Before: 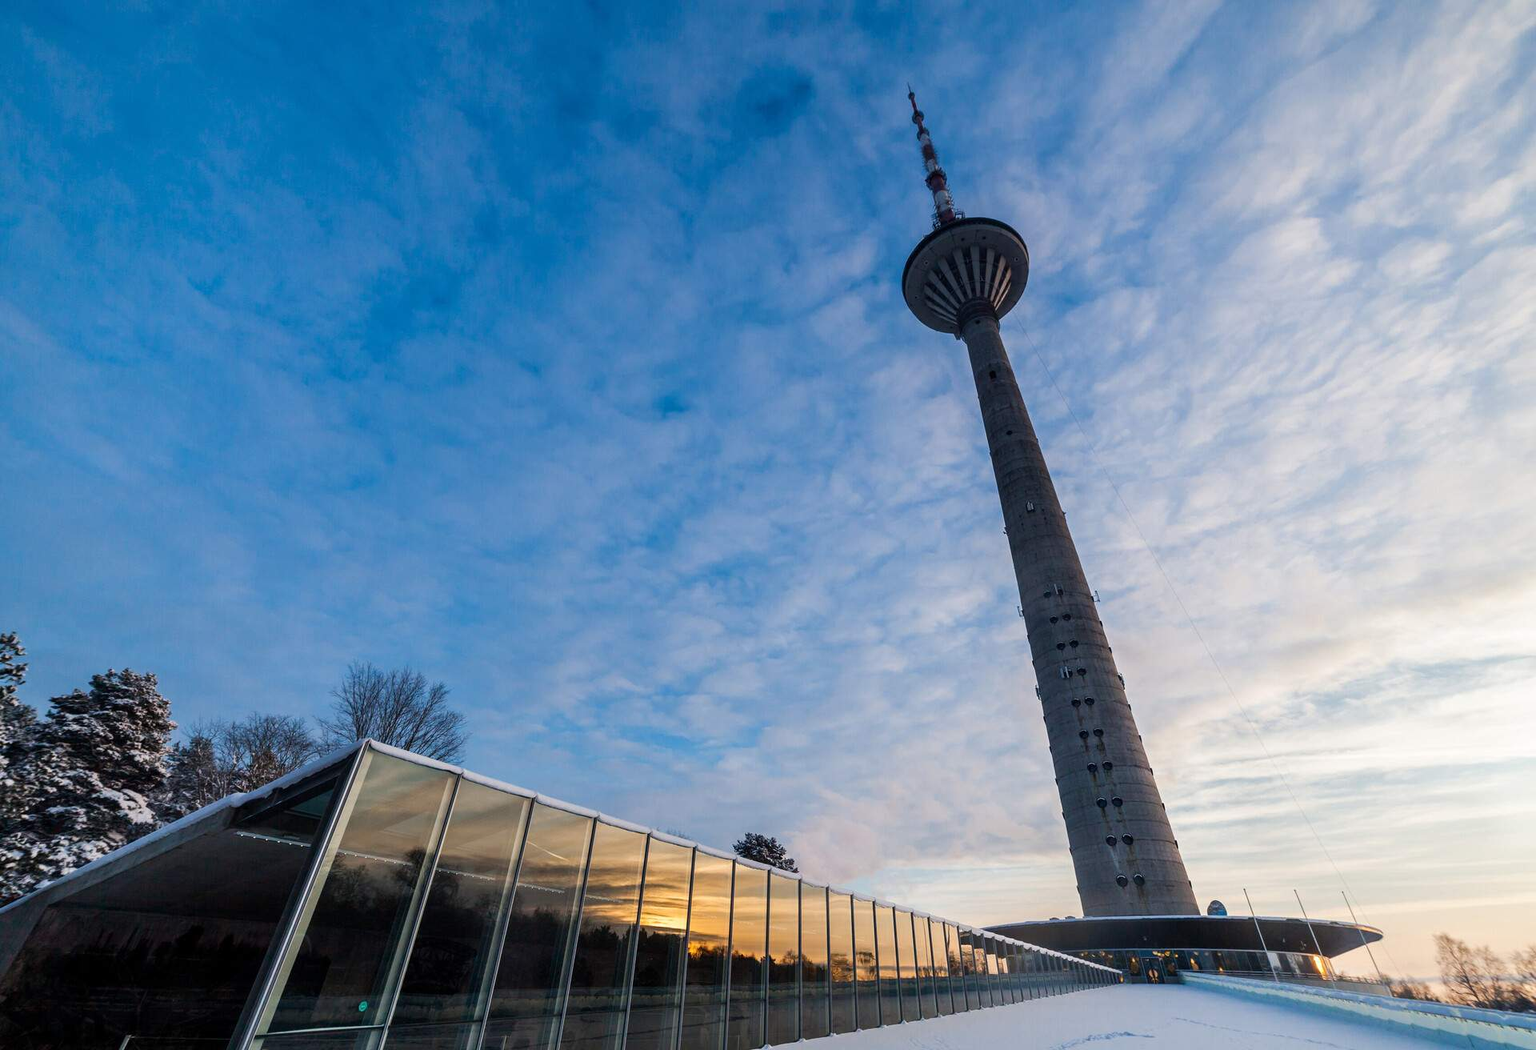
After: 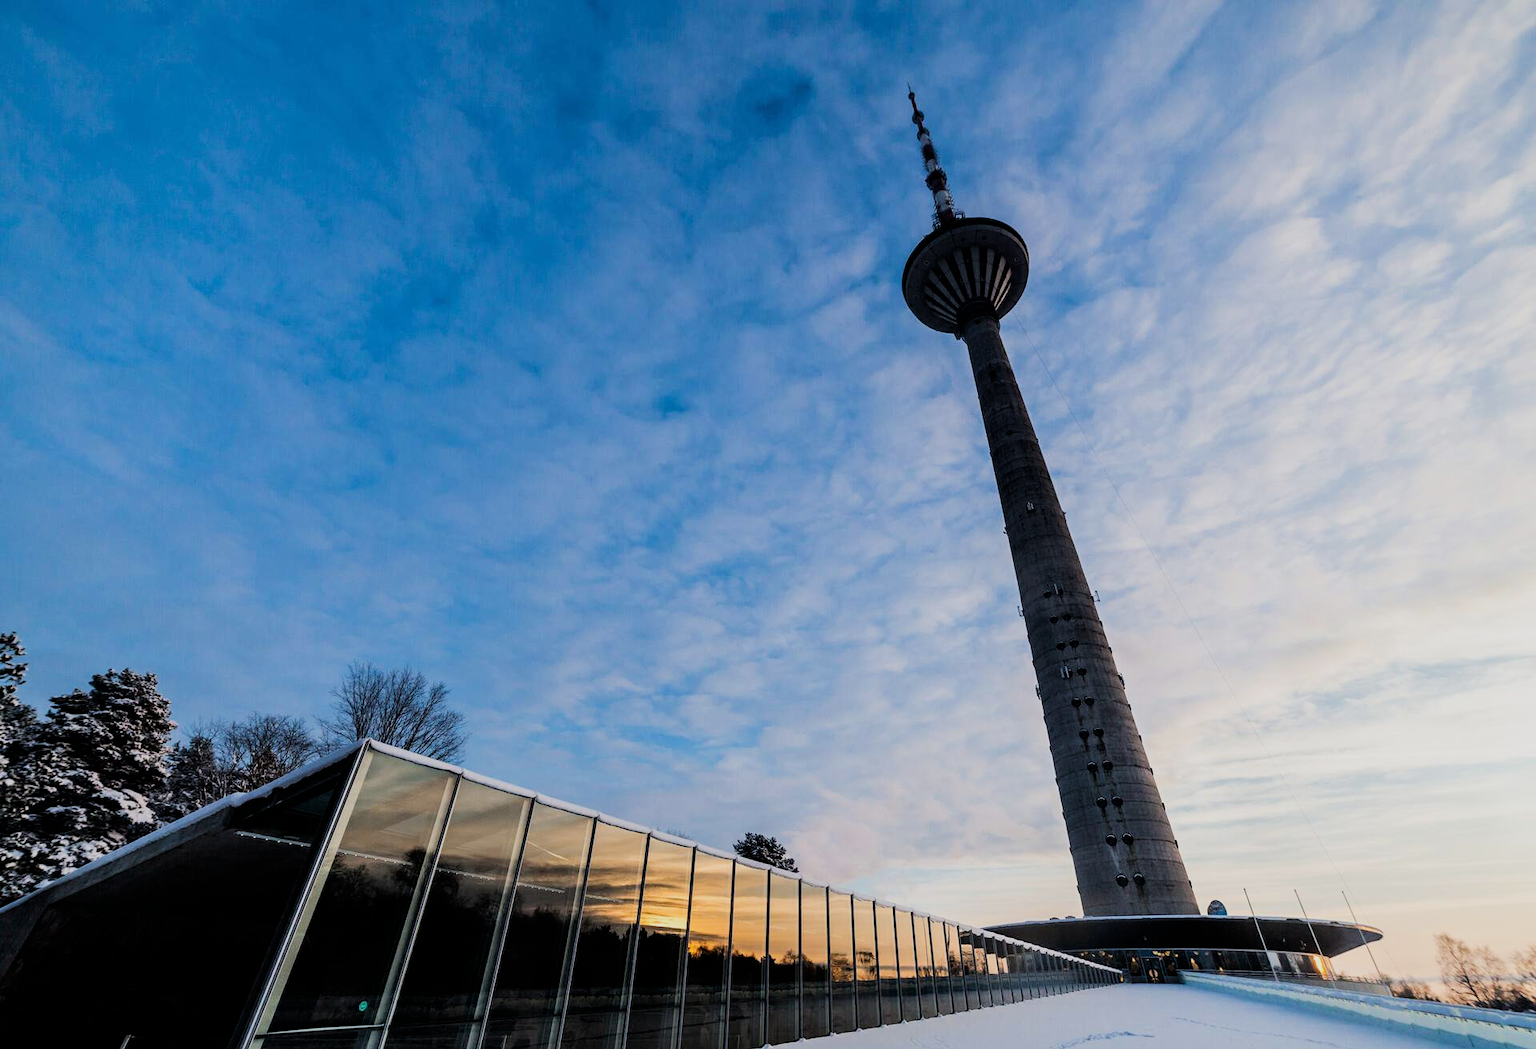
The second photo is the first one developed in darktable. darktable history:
filmic rgb: black relative exposure -7.5 EV, white relative exposure 4.99 EV, hardness 3.31, contrast 1.297
